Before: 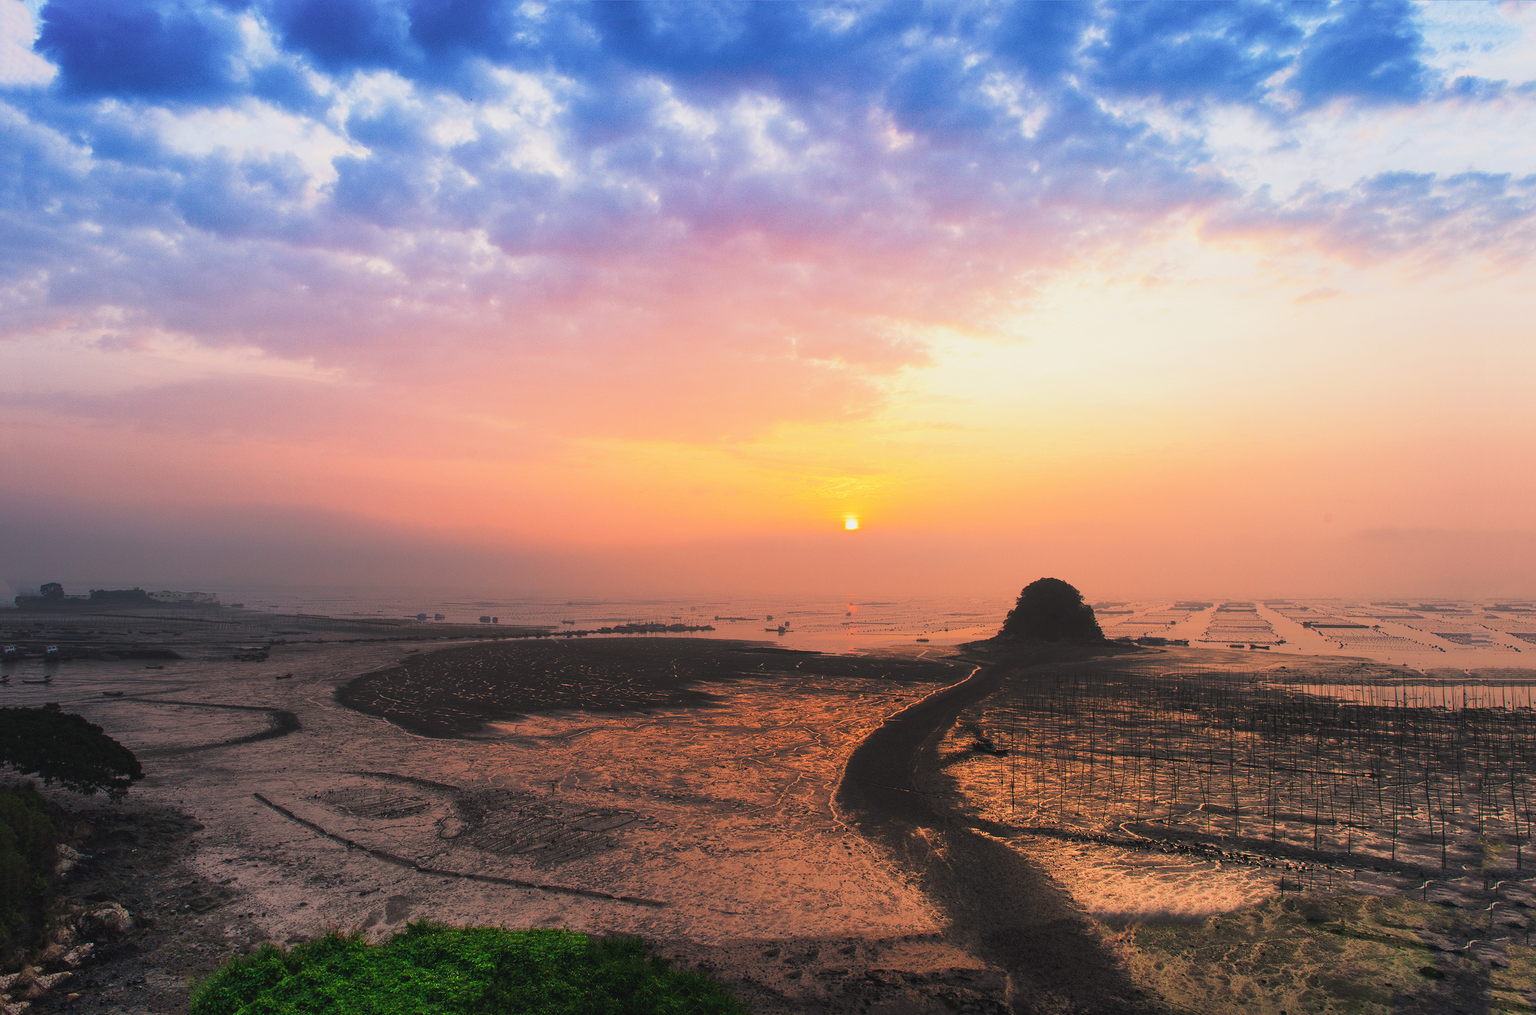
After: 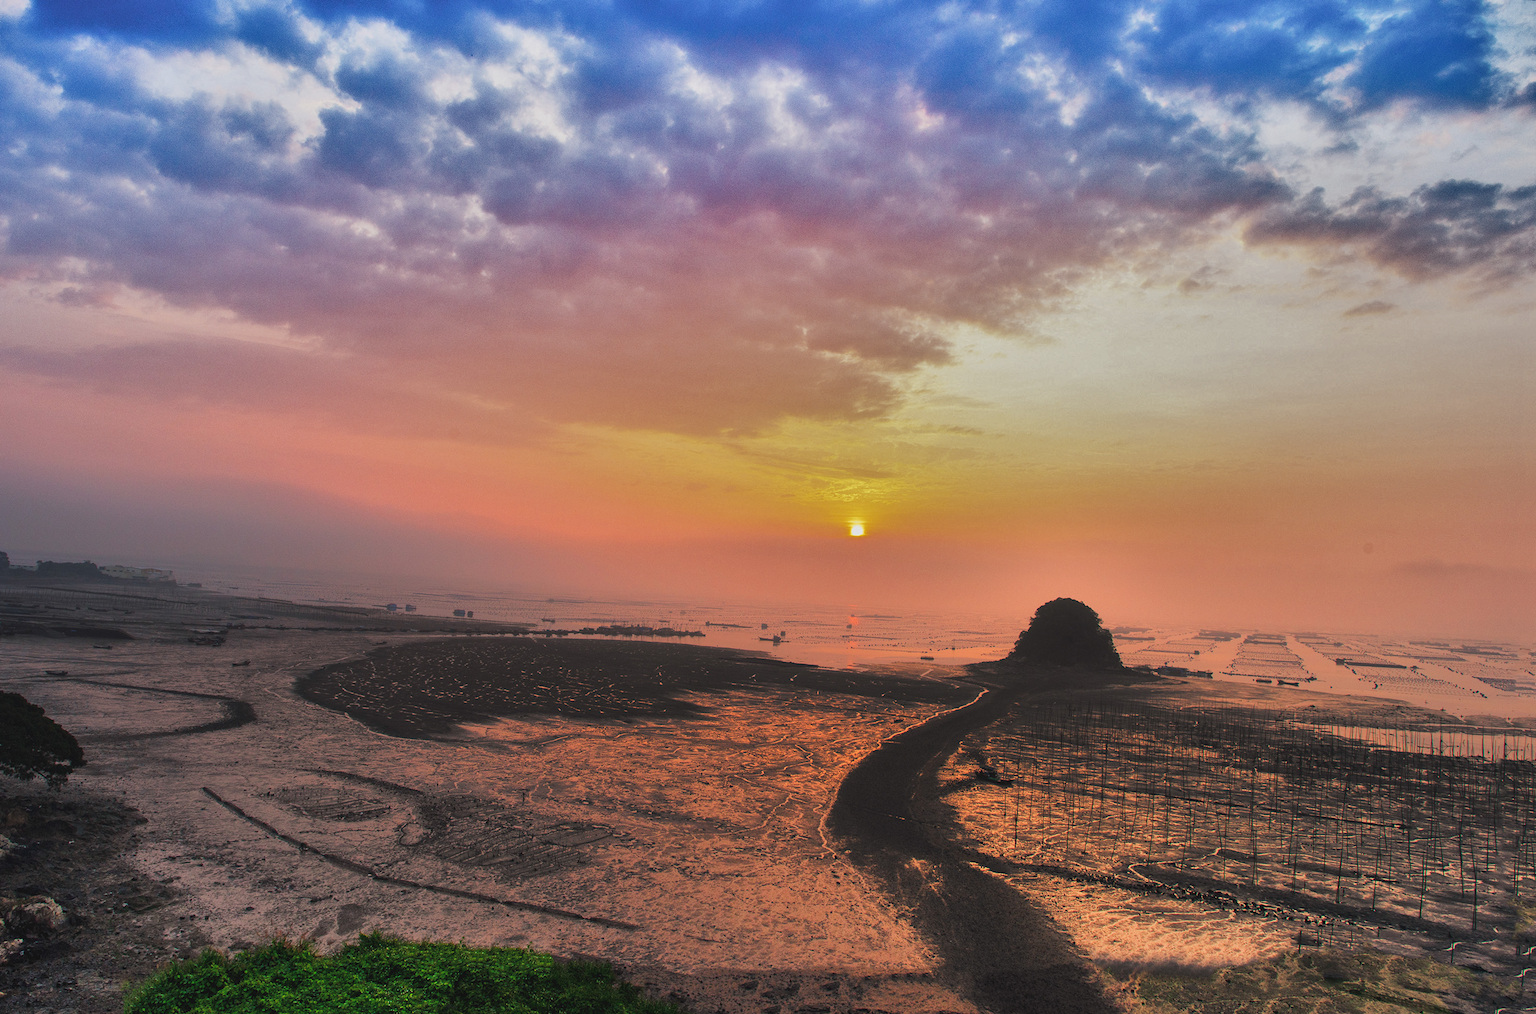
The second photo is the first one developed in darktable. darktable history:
crop and rotate: angle -2.8°
shadows and highlights: shadows 24.15, highlights -78.28, highlights color adjustment 0.373%, soften with gaussian
